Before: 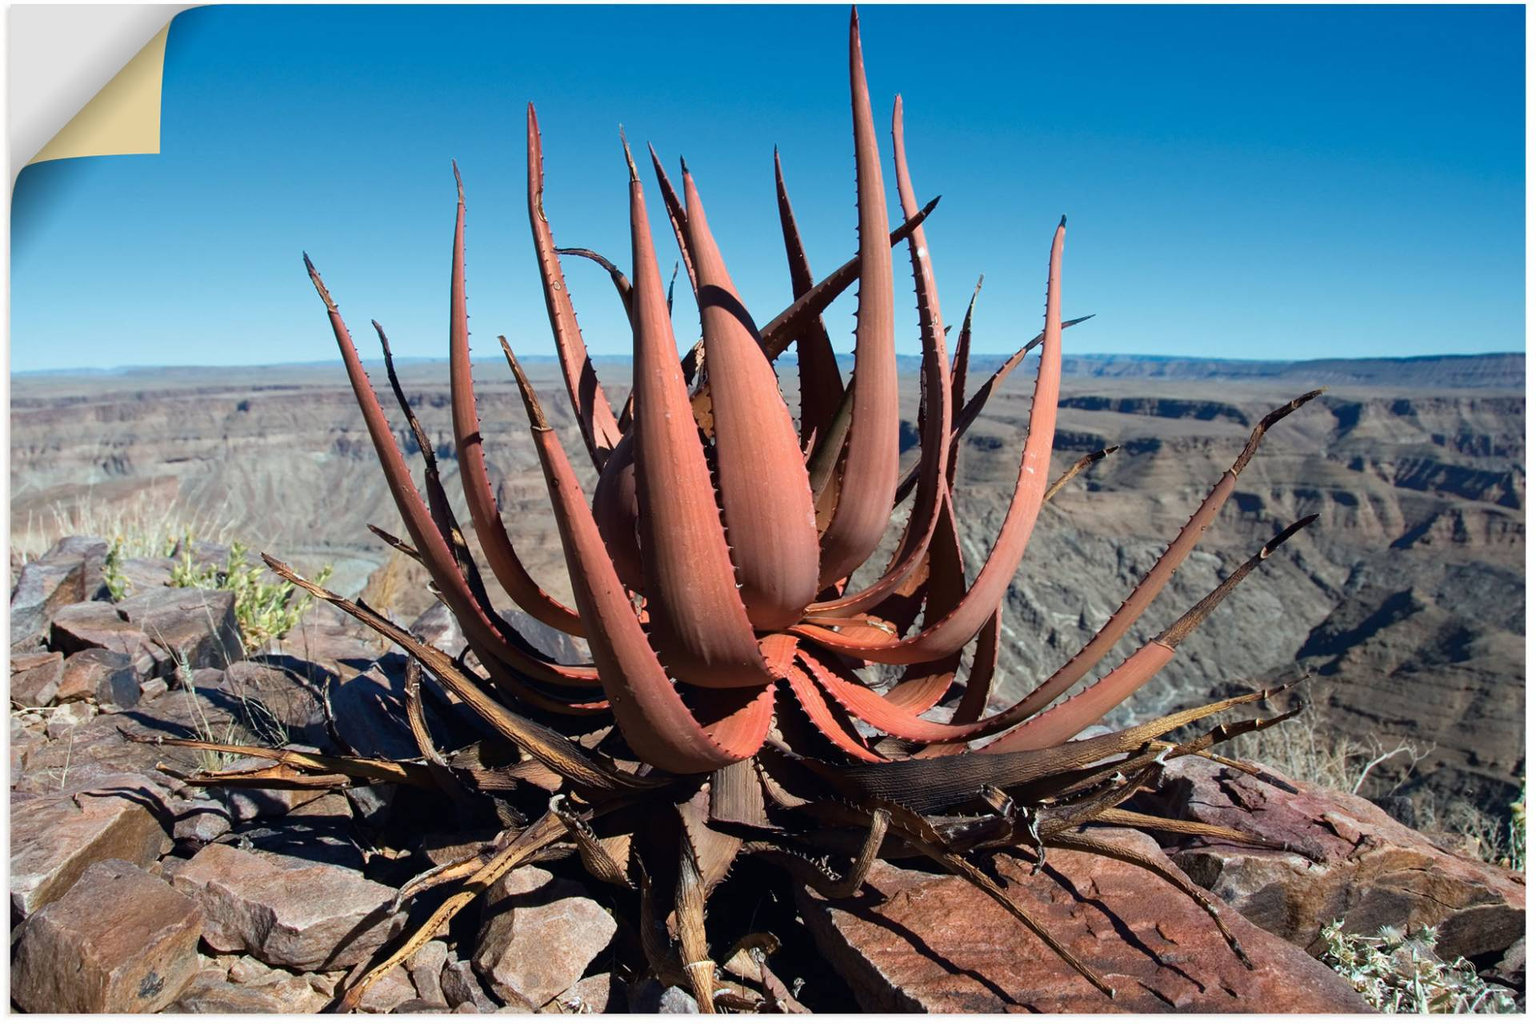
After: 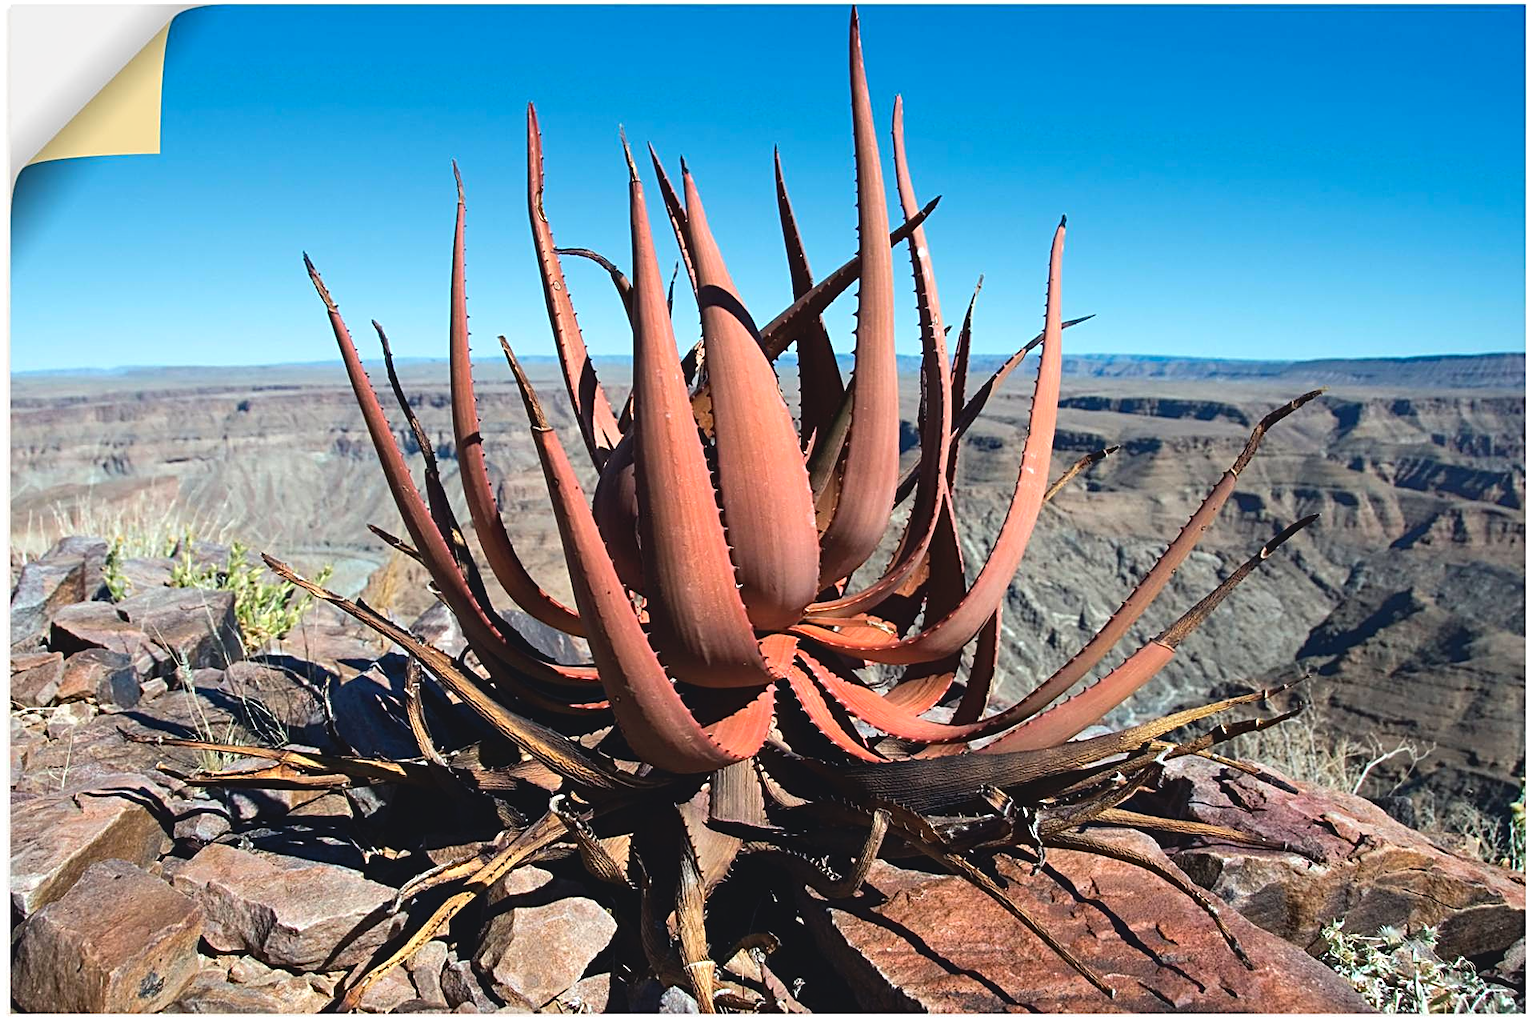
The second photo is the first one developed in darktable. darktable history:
sharpen: radius 2.767
contrast brightness saturation: contrast -0.1, brightness 0.05, saturation 0.08
tone equalizer: -8 EV -0.417 EV, -7 EV -0.389 EV, -6 EV -0.333 EV, -5 EV -0.222 EV, -3 EV 0.222 EV, -2 EV 0.333 EV, -1 EV 0.389 EV, +0 EV 0.417 EV, edges refinement/feathering 500, mask exposure compensation -1.57 EV, preserve details no
contrast equalizer: octaves 7, y [[0.6 ×6], [0.55 ×6], [0 ×6], [0 ×6], [0 ×6]], mix 0.15
